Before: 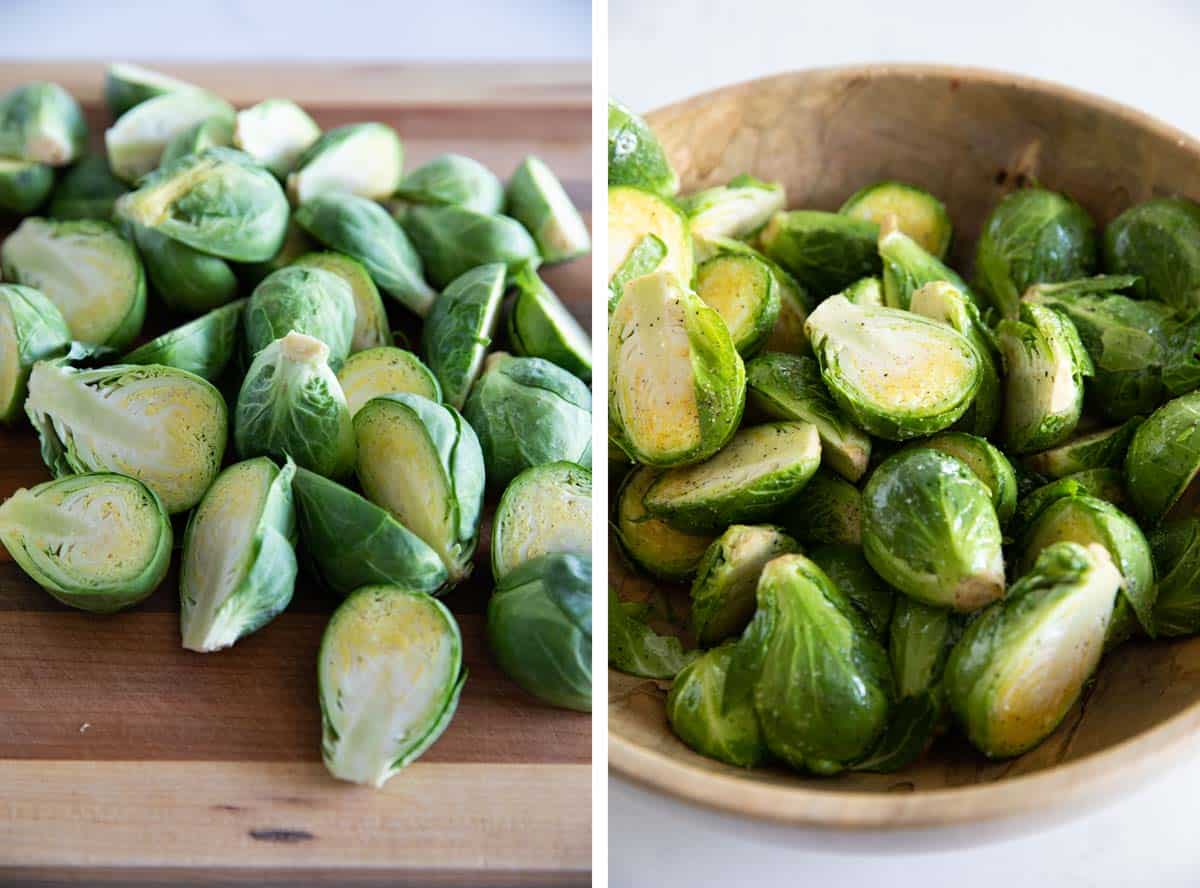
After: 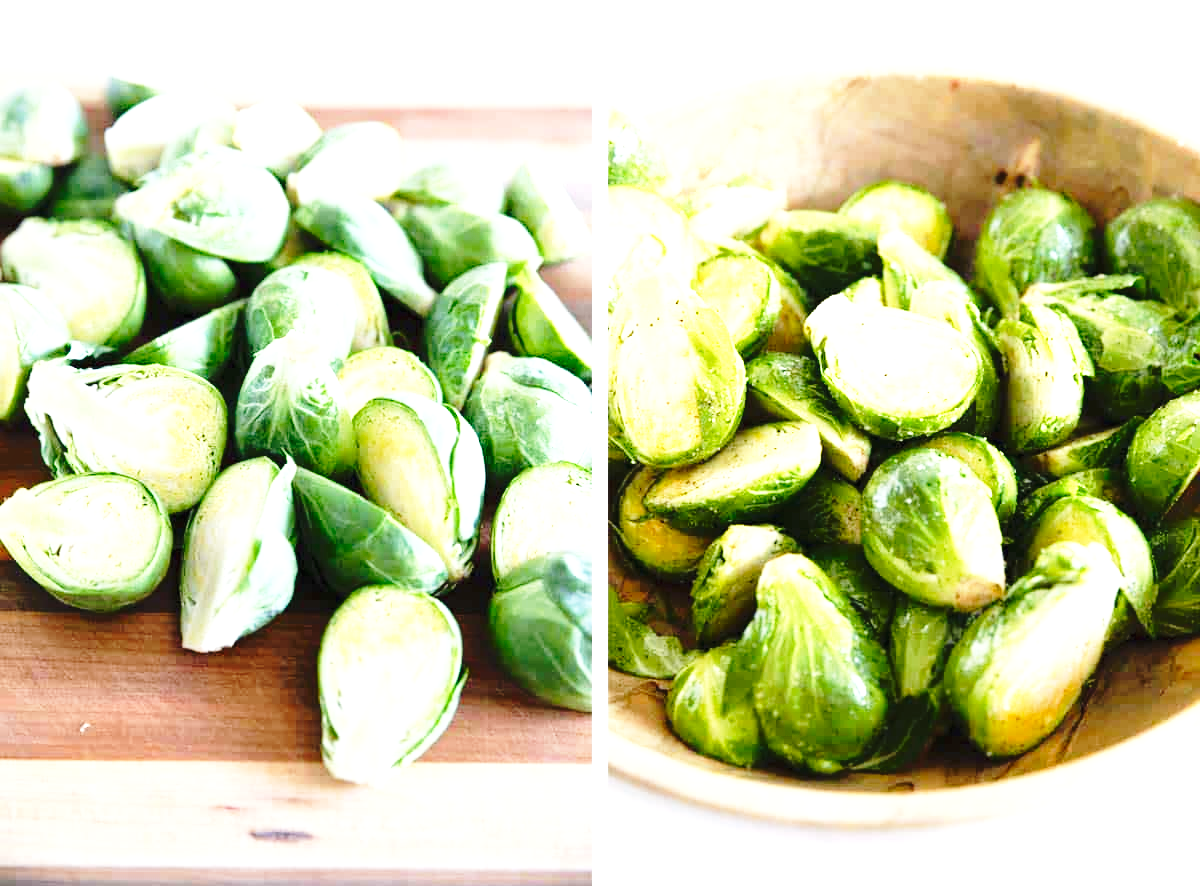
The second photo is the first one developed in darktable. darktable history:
crop: top 0.048%, bottom 0.151%
exposure: black level correction 0, exposure 1 EV, compensate exposure bias true, compensate highlight preservation false
base curve: curves: ch0 [(0, 0) (0.028, 0.03) (0.121, 0.232) (0.46, 0.748) (0.859, 0.968) (1, 1)], preserve colors none
shadows and highlights: shadows 61.94, white point adjustment 0.429, highlights -34.2, compress 83.43%
tone equalizer: -8 EV -0.393 EV, -7 EV -0.412 EV, -6 EV -0.356 EV, -5 EV -0.249 EV, -3 EV 0.208 EV, -2 EV 0.324 EV, -1 EV 0.383 EV, +0 EV 0.422 EV
